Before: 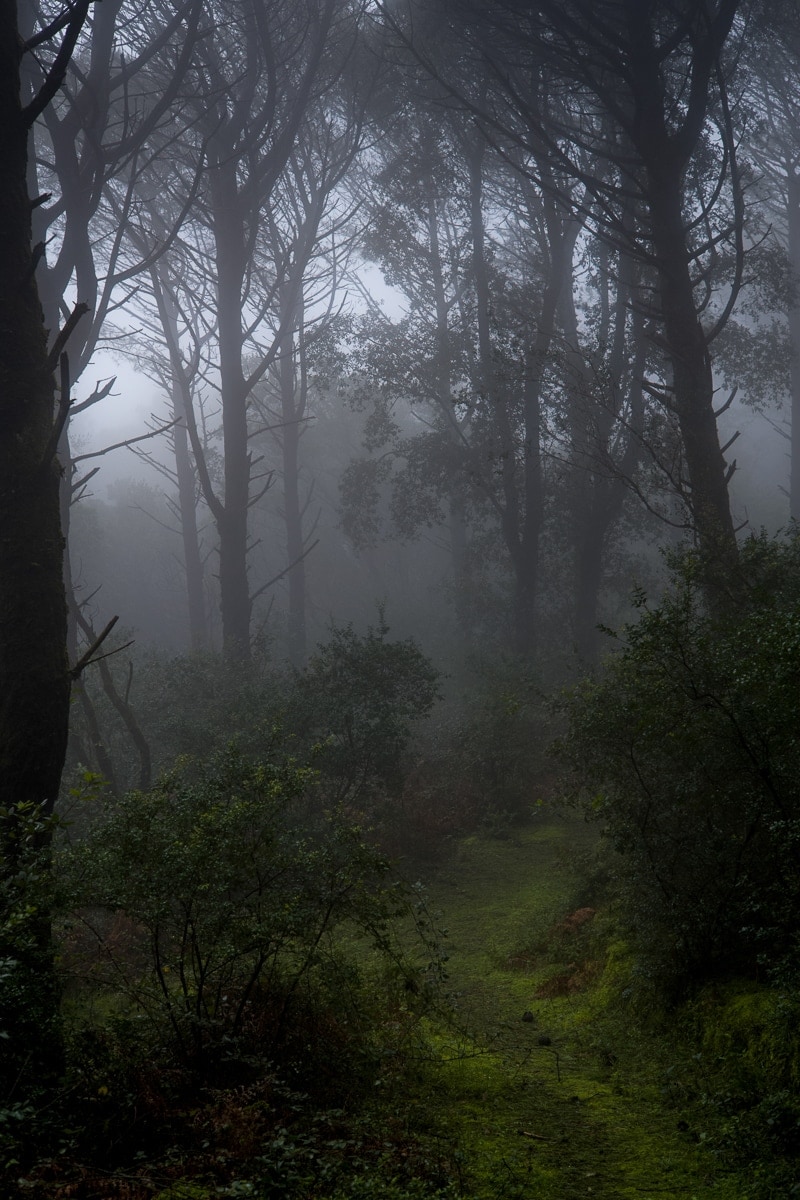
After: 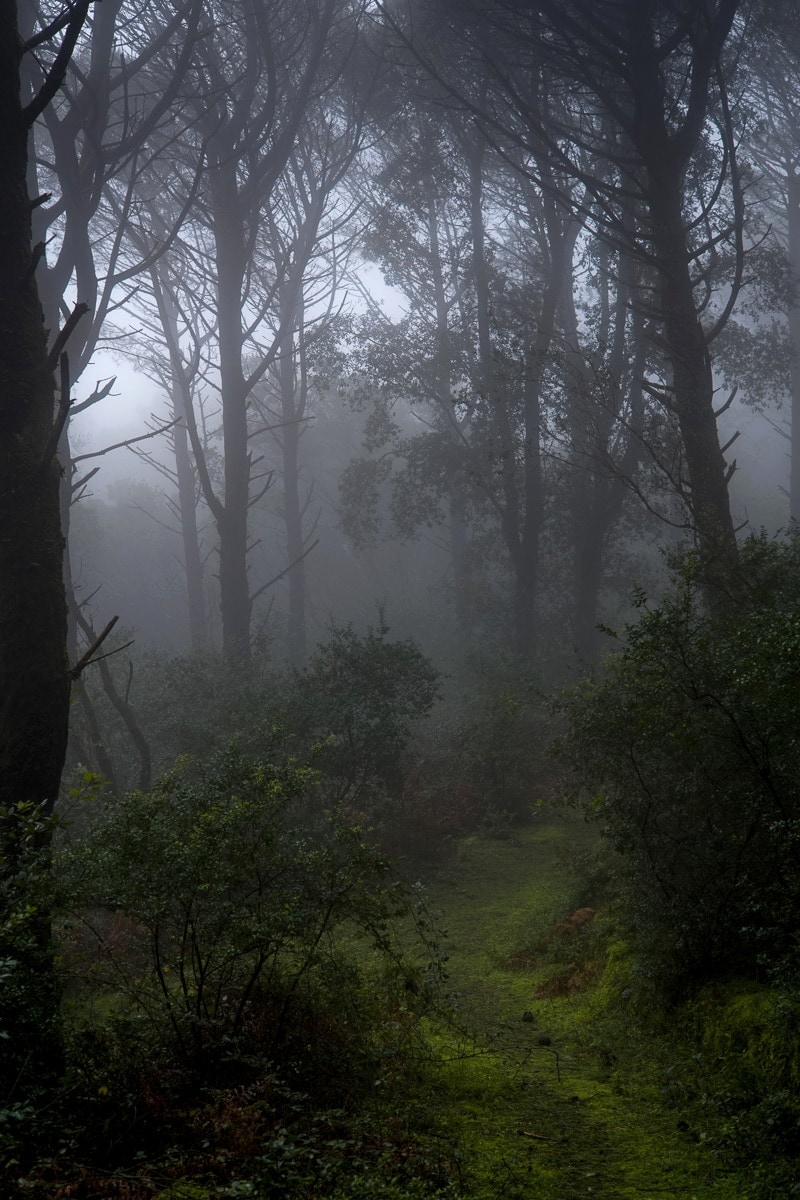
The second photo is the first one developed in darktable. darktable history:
exposure: exposure 0.2 EV, compensate highlight preservation false
shadows and highlights: shadows 4.1, highlights -17.6, soften with gaussian
